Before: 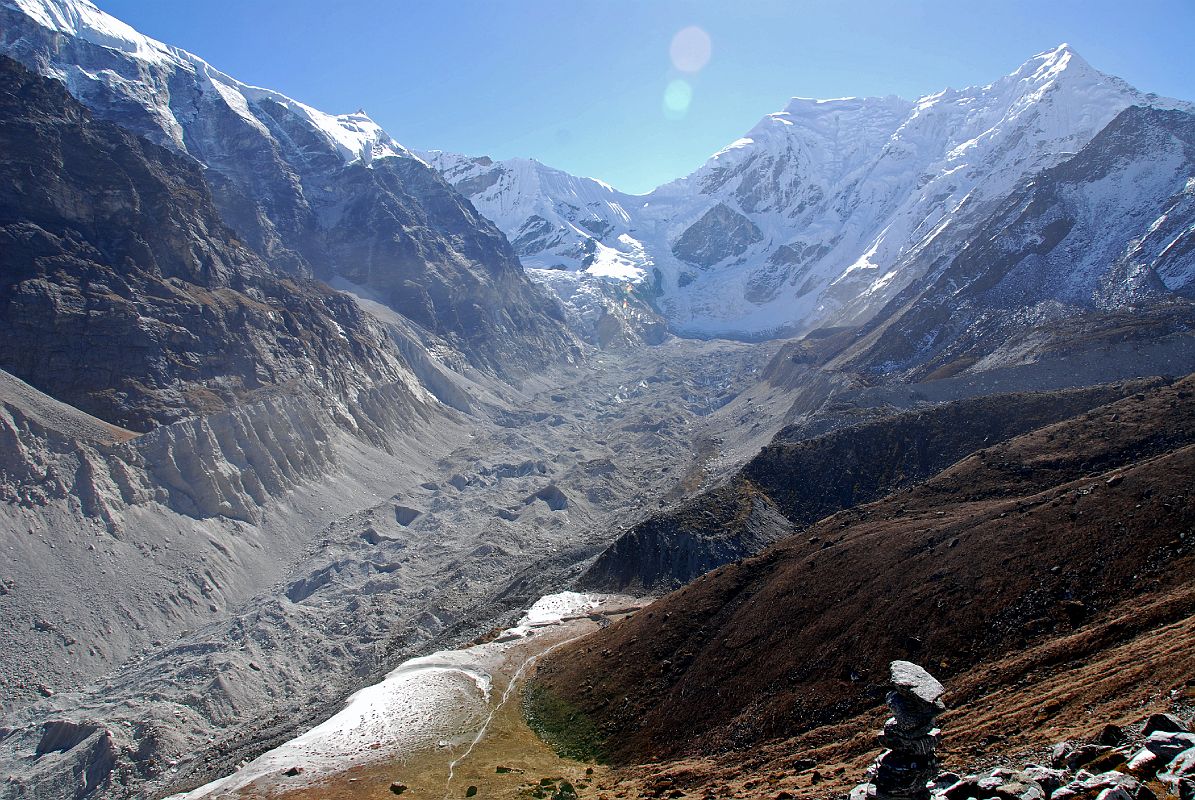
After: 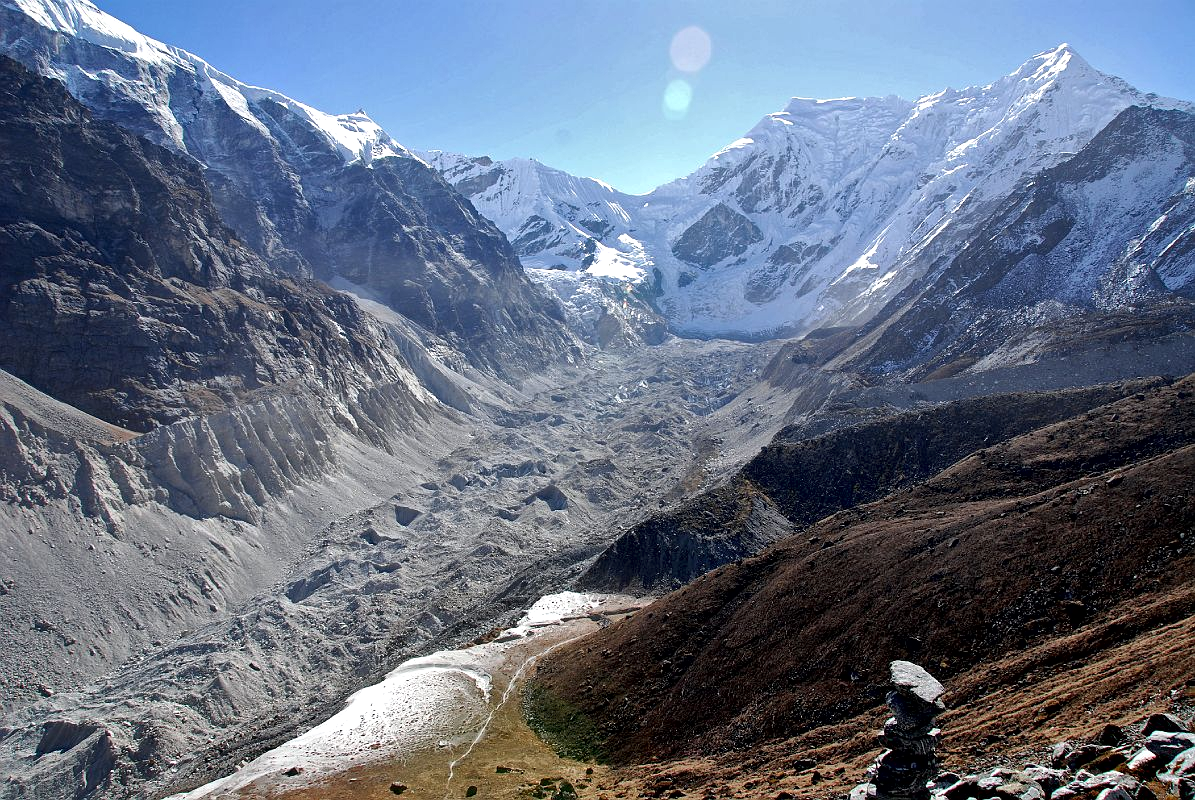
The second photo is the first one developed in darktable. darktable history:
local contrast: mode bilateral grid, contrast 51, coarseness 51, detail 150%, midtone range 0.2
